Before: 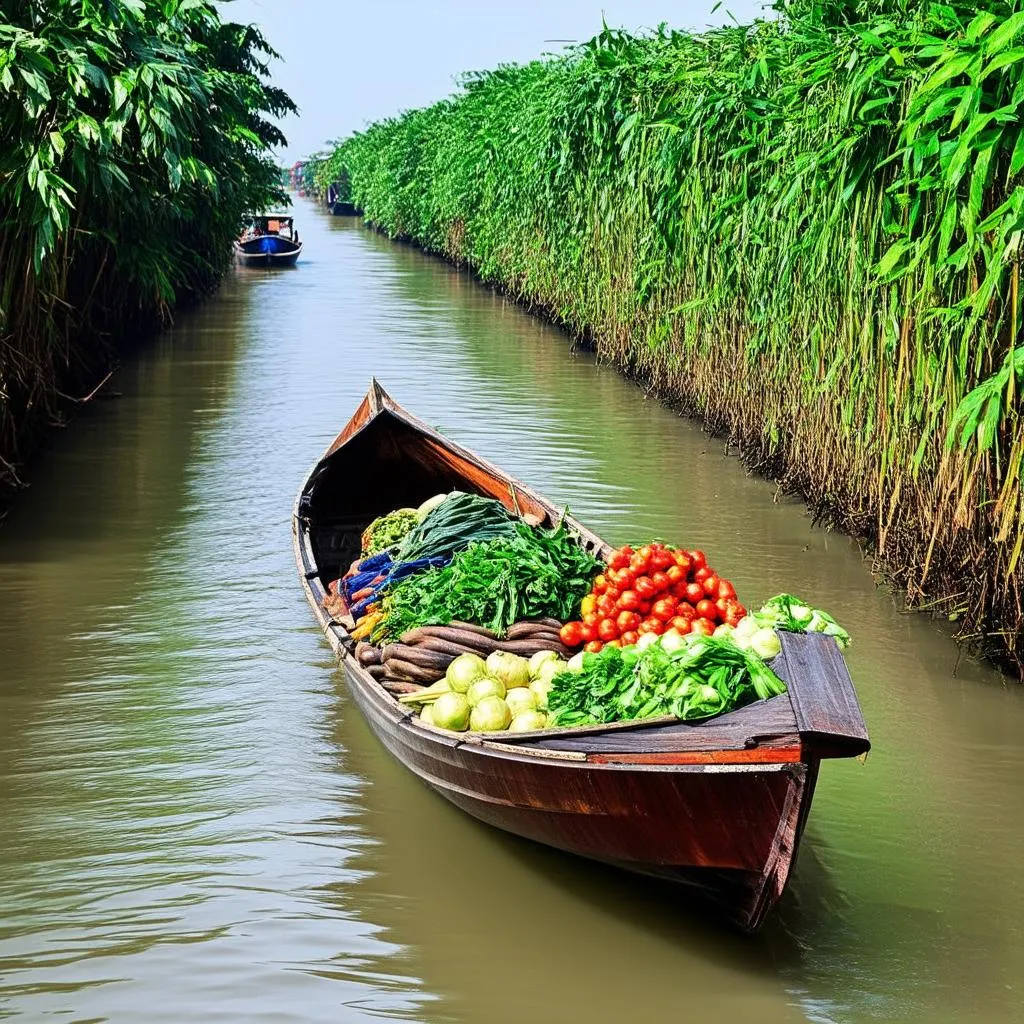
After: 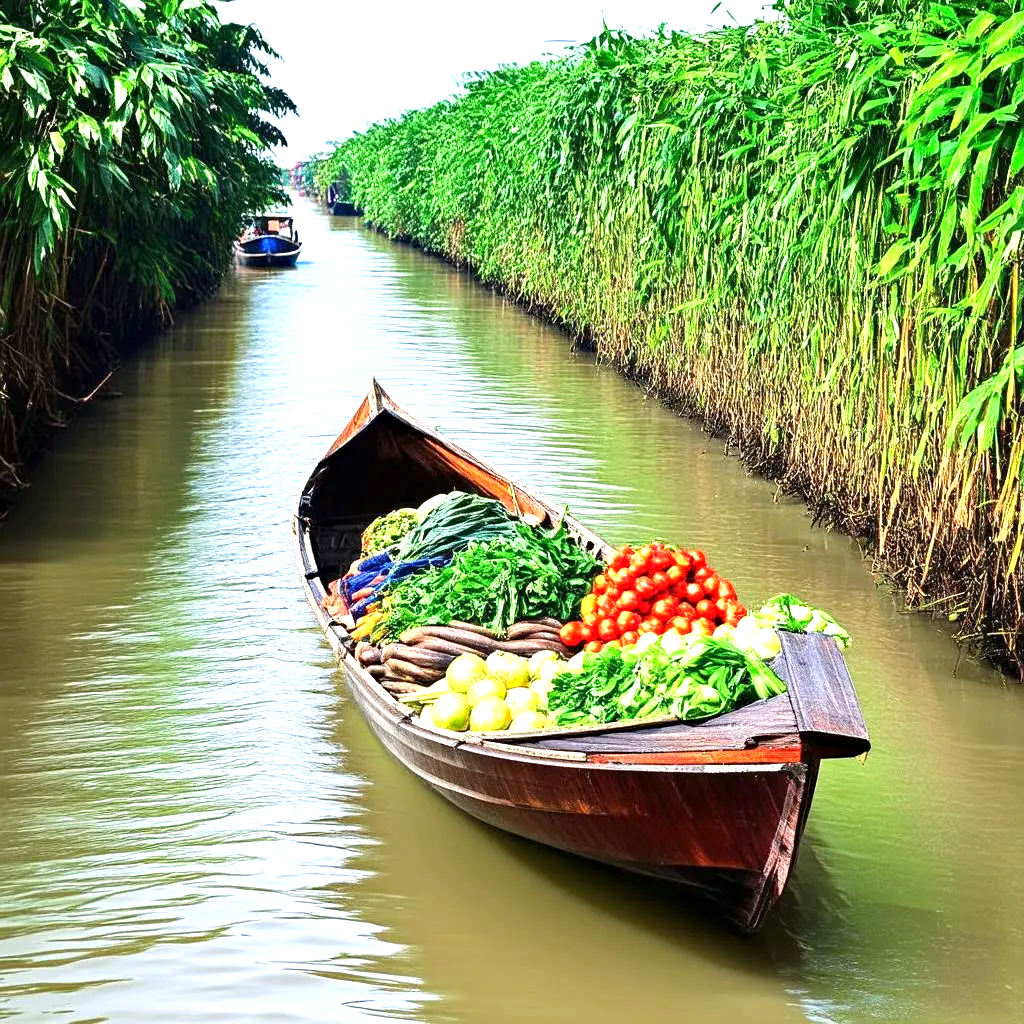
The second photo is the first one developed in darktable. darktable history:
haze removal: compatibility mode true, adaptive false
exposure: exposure 1 EV, compensate exposure bias true, compensate highlight preservation false
